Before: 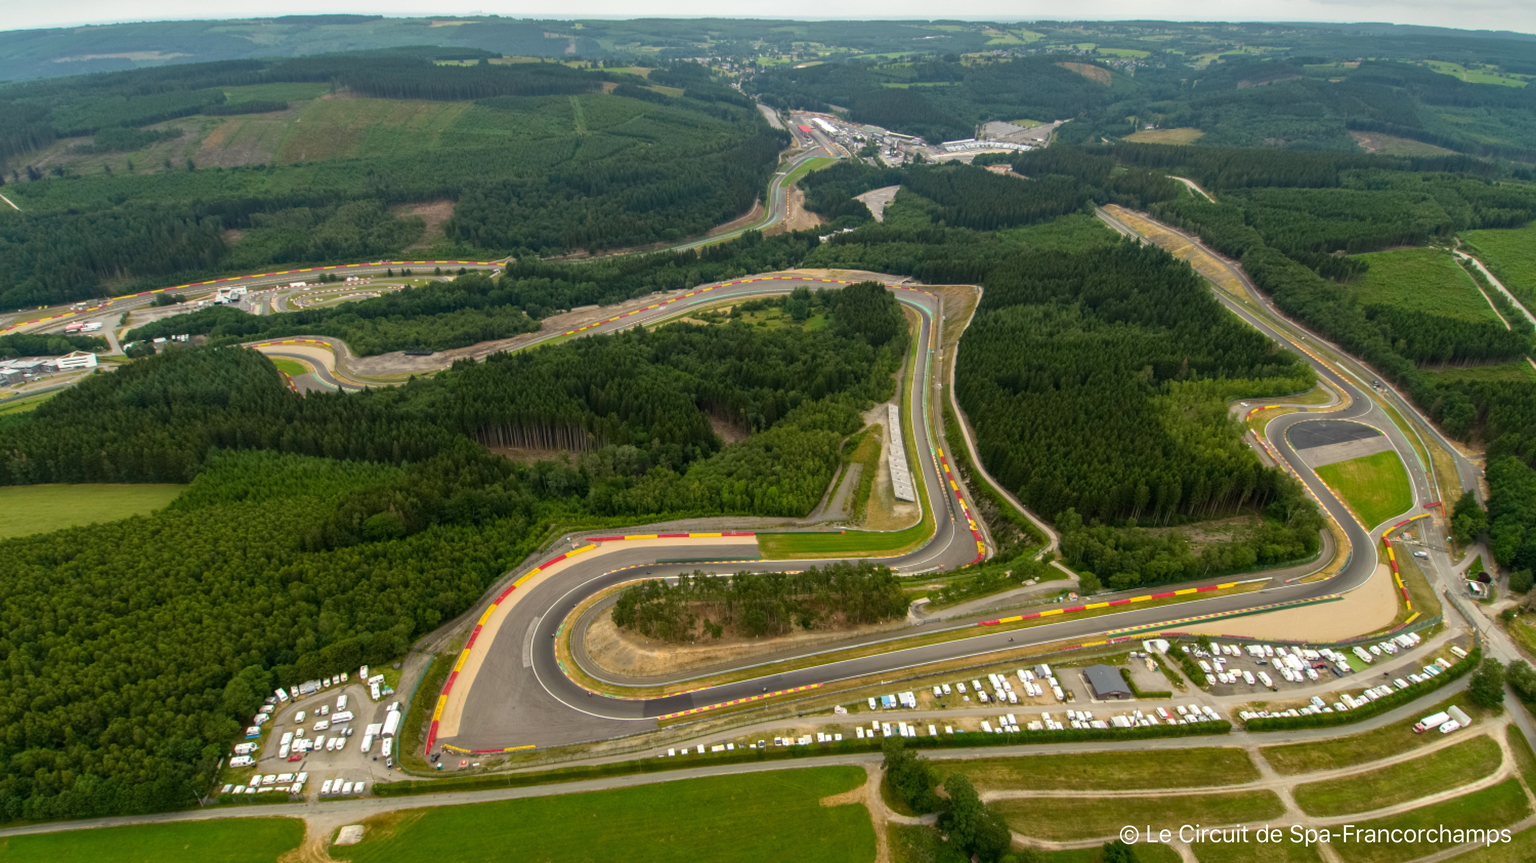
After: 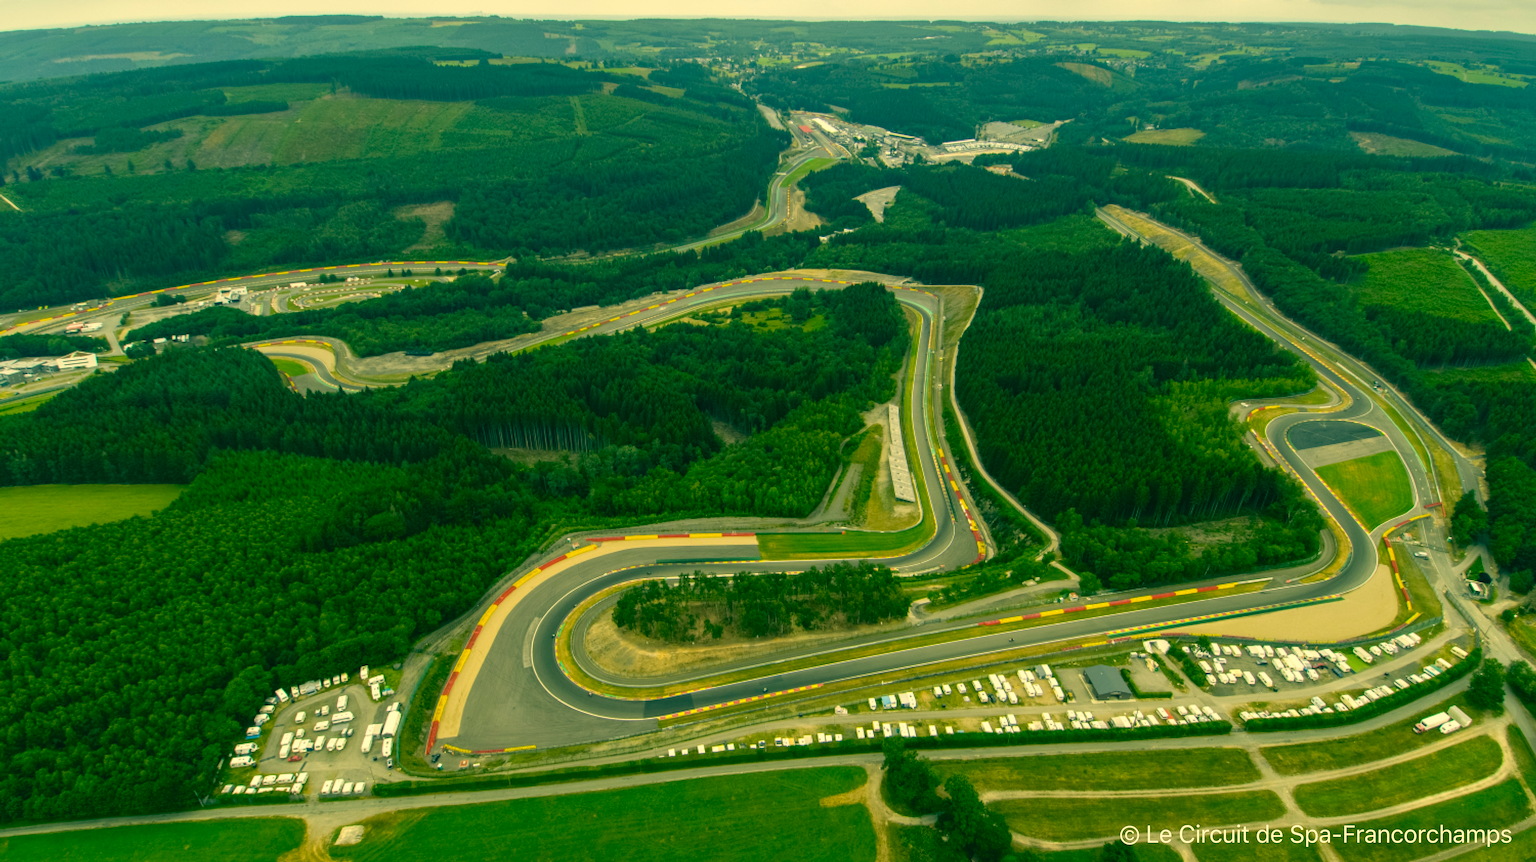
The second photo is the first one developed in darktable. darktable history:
color correction: highlights a* 1.73, highlights b* 34.12, shadows a* -37.19, shadows b* -5.39
